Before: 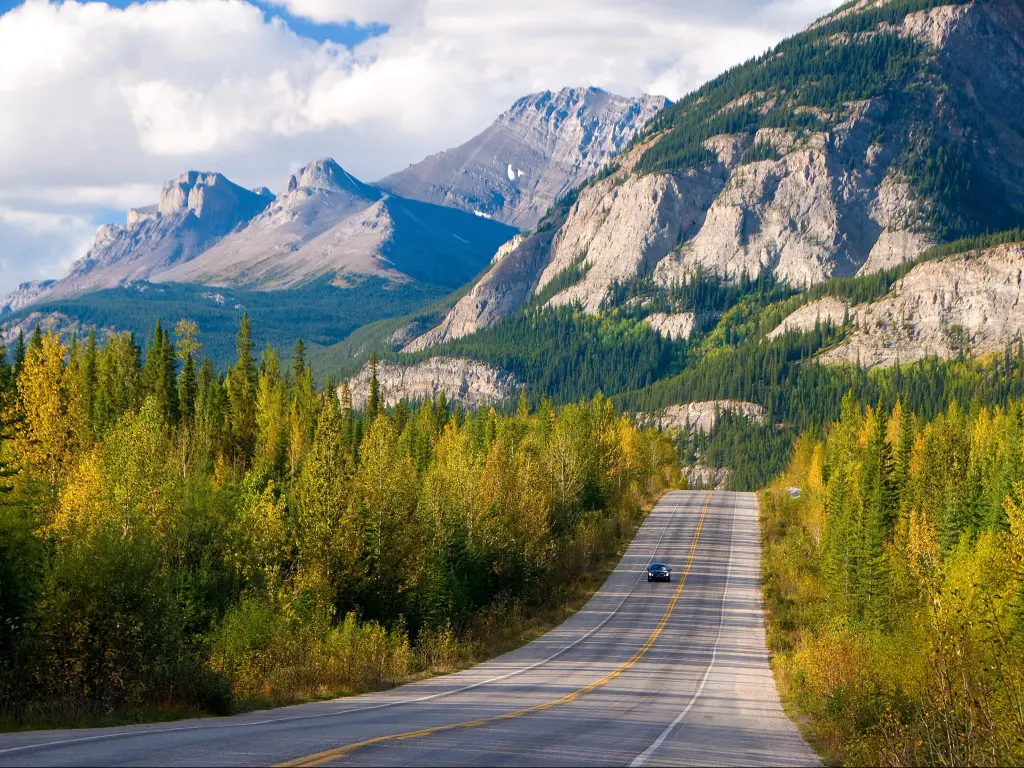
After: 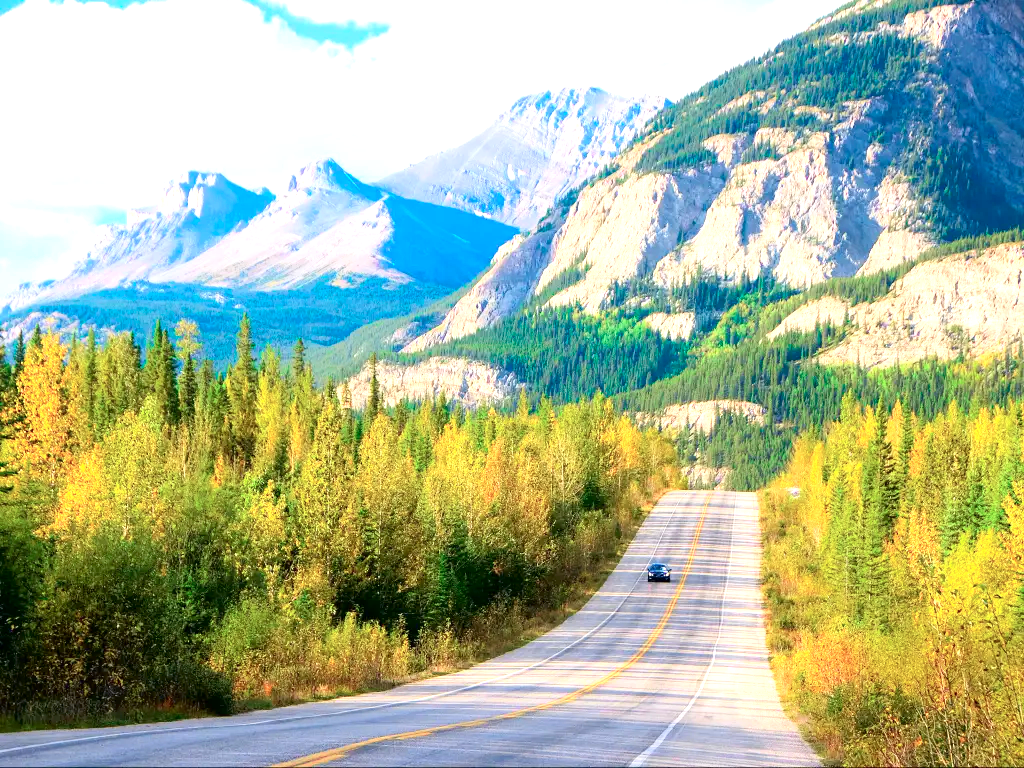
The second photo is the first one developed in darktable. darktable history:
tone curve: curves: ch0 [(0, 0) (0.051, 0.027) (0.096, 0.071) (0.219, 0.248) (0.428, 0.52) (0.596, 0.713) (0.727, 0.823) (0.859, 0.924) (1, 1)]; ch1 [(0, 0) (0.1, 0.038) (0.318, 0.221) (0.413, 0.325) (0.443, 0.412) (0.483, 0.474) (0.503, 0.501) (0.516, 0.515) (0.548, 0.575) (0.561, 0.596) (0.594, 0.647) (0.666, 0.701) (1, 1)]; ch2 [(0, 0) (0.453, 0.435) (0.479, 0.476) (0.504, 0.5) (0.52, 0.526) (0.557, 0.585) (0.583, 0.608) (0.824, 0.815) (1, 1)], color space Lab, independent channels, preserve colors none
exposure: exposure 1.137 EV, compensate highlight preservation false
